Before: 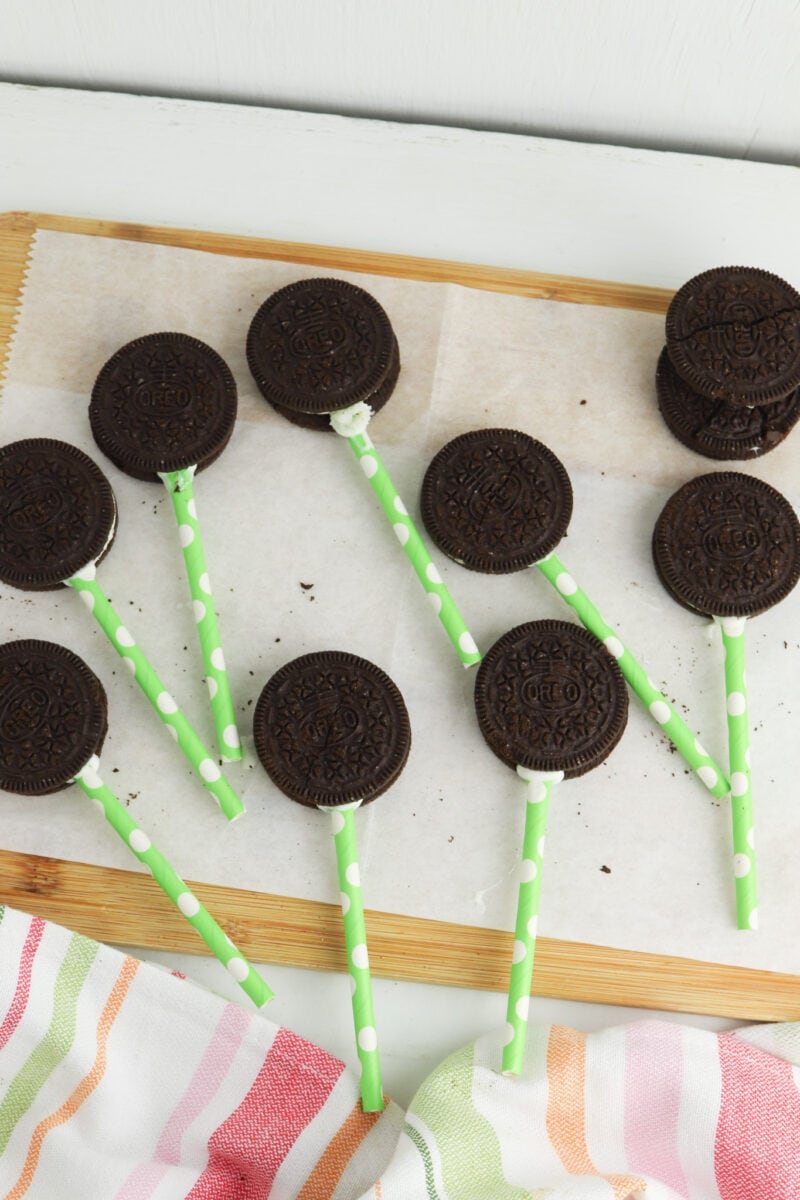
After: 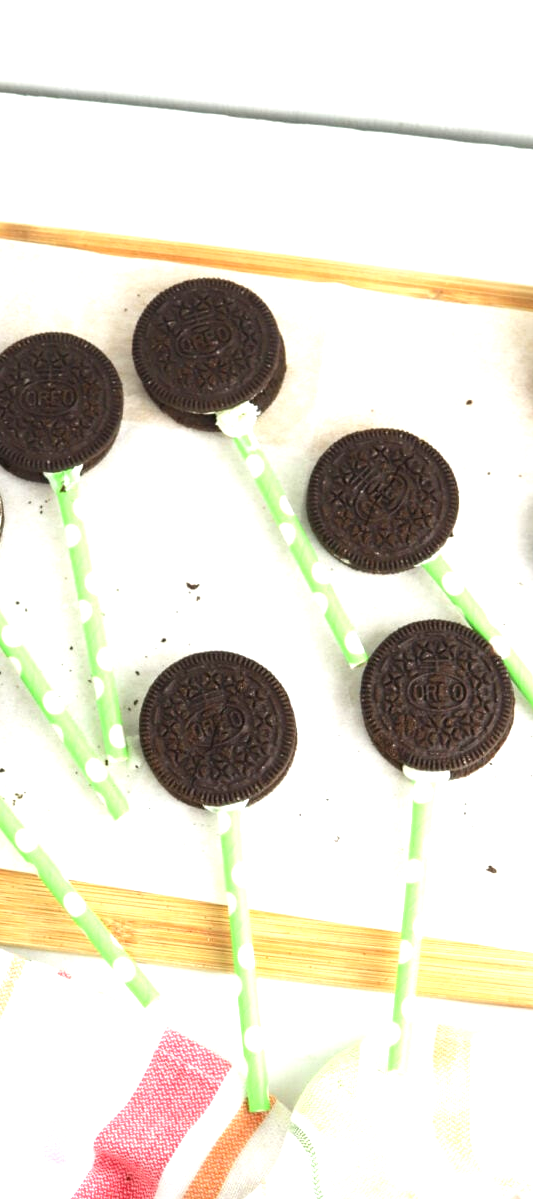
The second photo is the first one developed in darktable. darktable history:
crop and rotate: left 14.33%, right 19.02%
exposure: exposure 1.157 EV, compensate highlight preservation false
